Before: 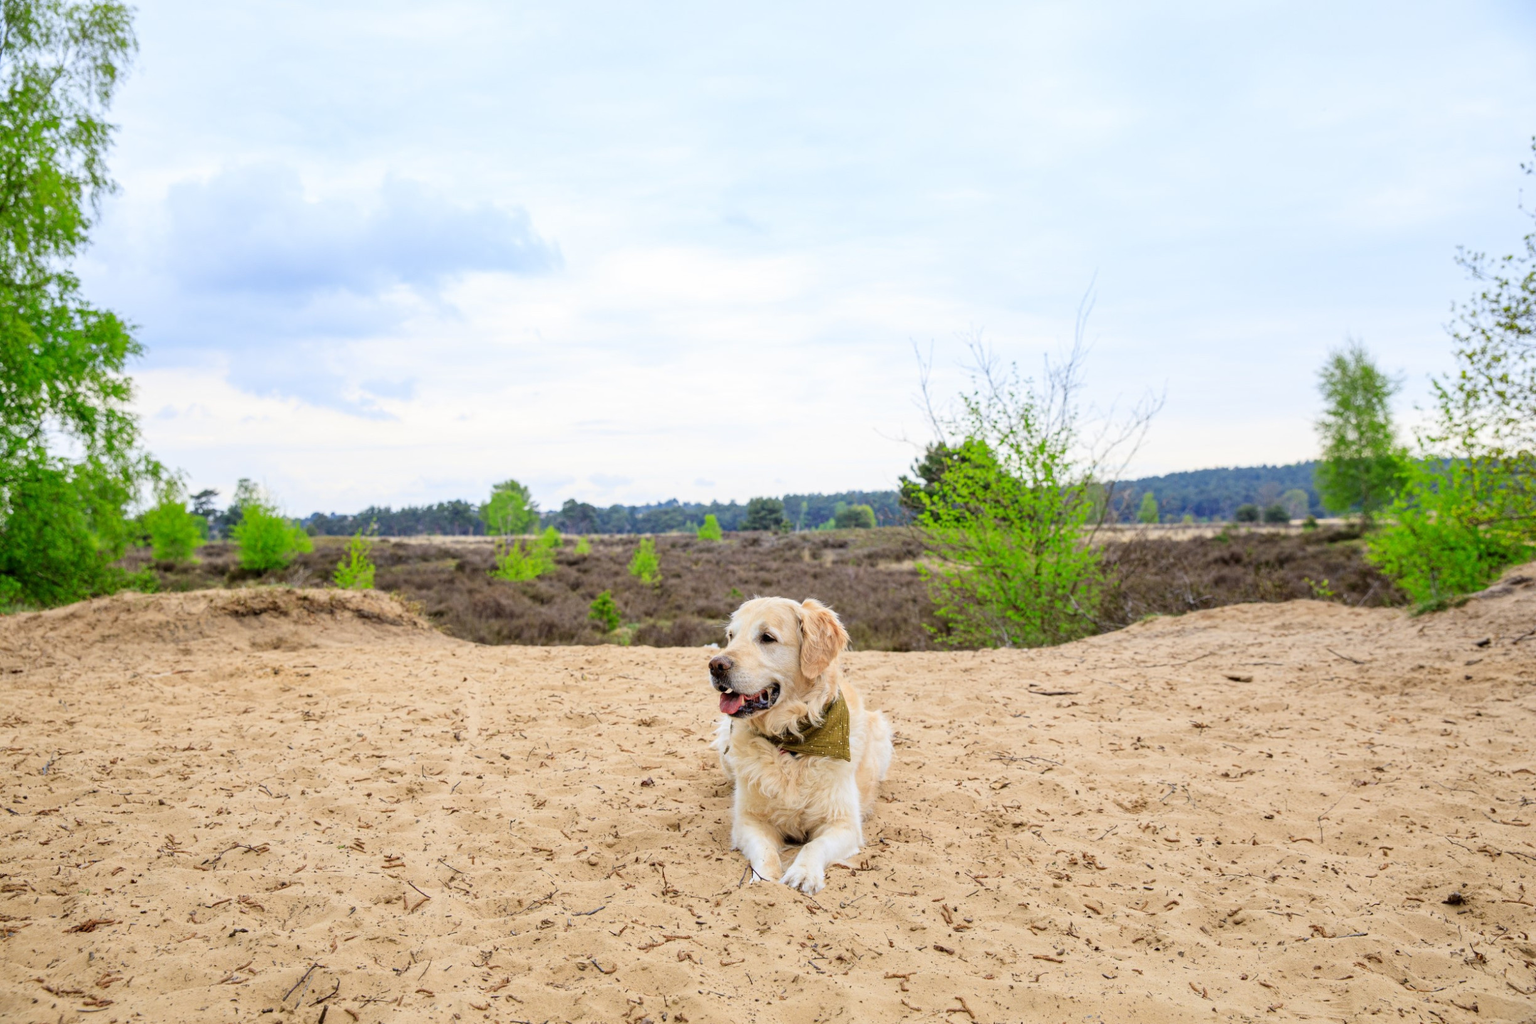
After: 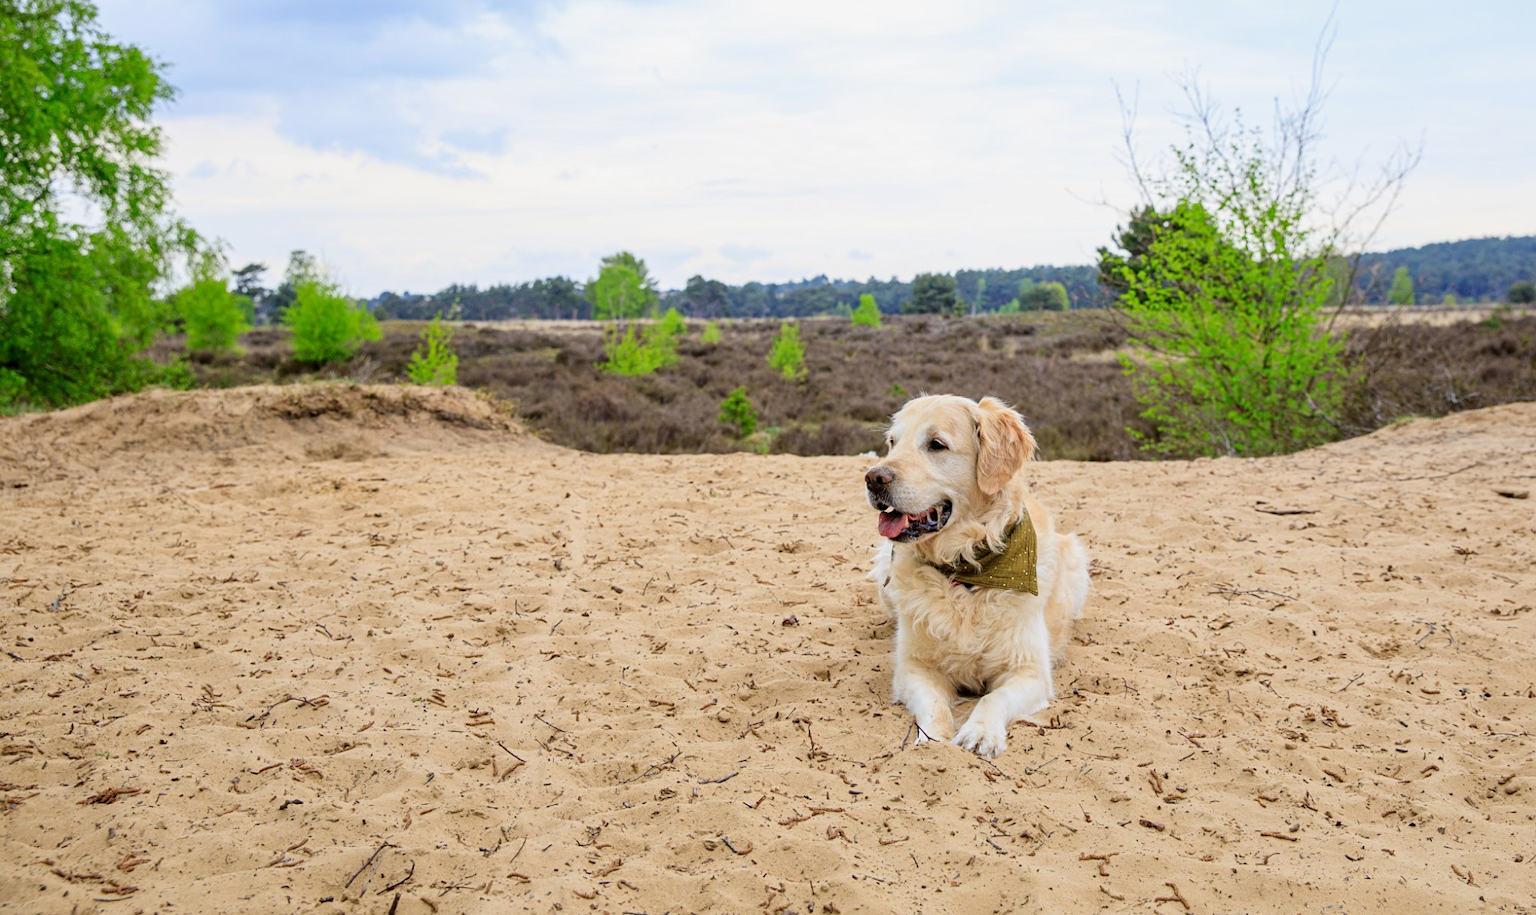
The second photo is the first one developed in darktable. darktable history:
exposure: exposure -0.114 EV, compensate exposure bias true, compensate highlight preservation false
levels: white 99.96%
sharpen: amount 0.208
local contrast: mode bilateral grid, contrast 16, coarseness 37, detail 104%, midtone range 0.2
crop: top 26.719%, right 18.036%
